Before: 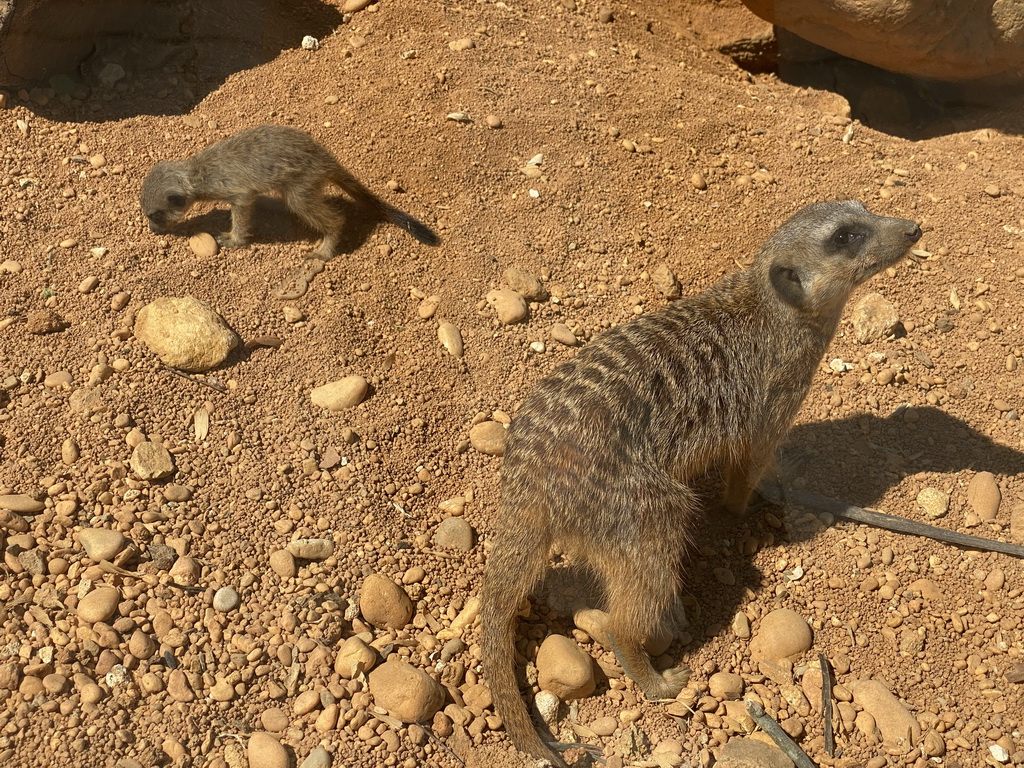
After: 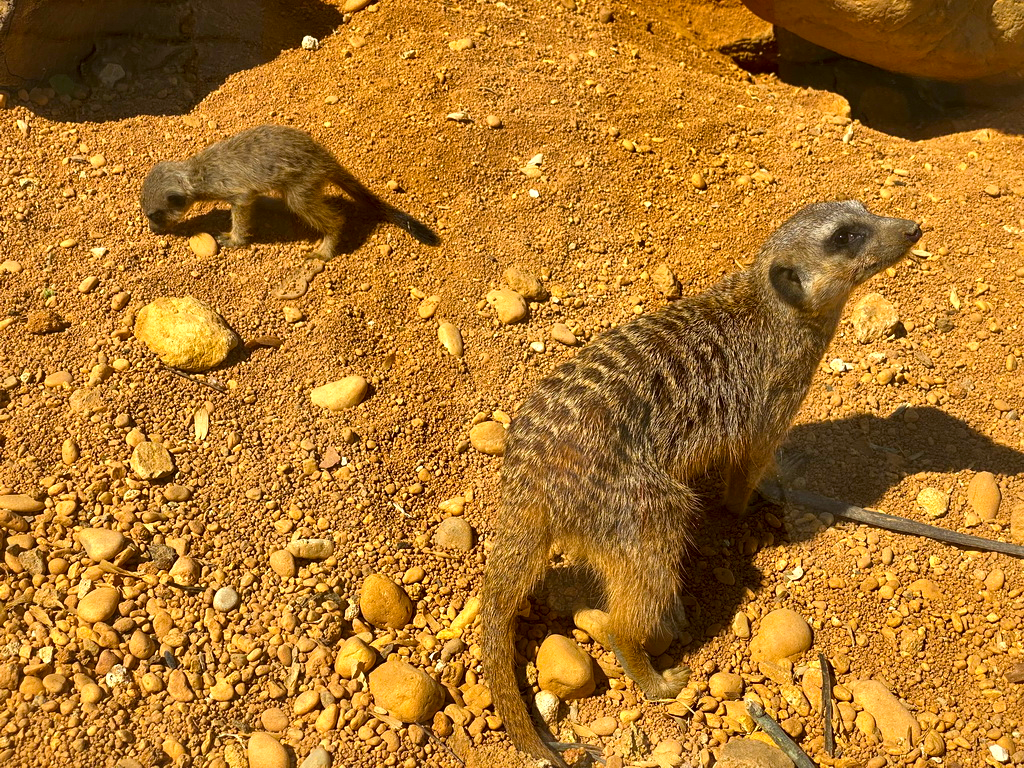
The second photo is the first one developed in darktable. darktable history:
color balance rgb: perceptual saturation grading › global saturation 25%, global vibrance 20%
local contrast: mode bilateral grid, contrast 25, coarseness 60, detail 151%, midtone range 0.2
exposure: exposure 0.2 EV, compensate highlight preservation false
